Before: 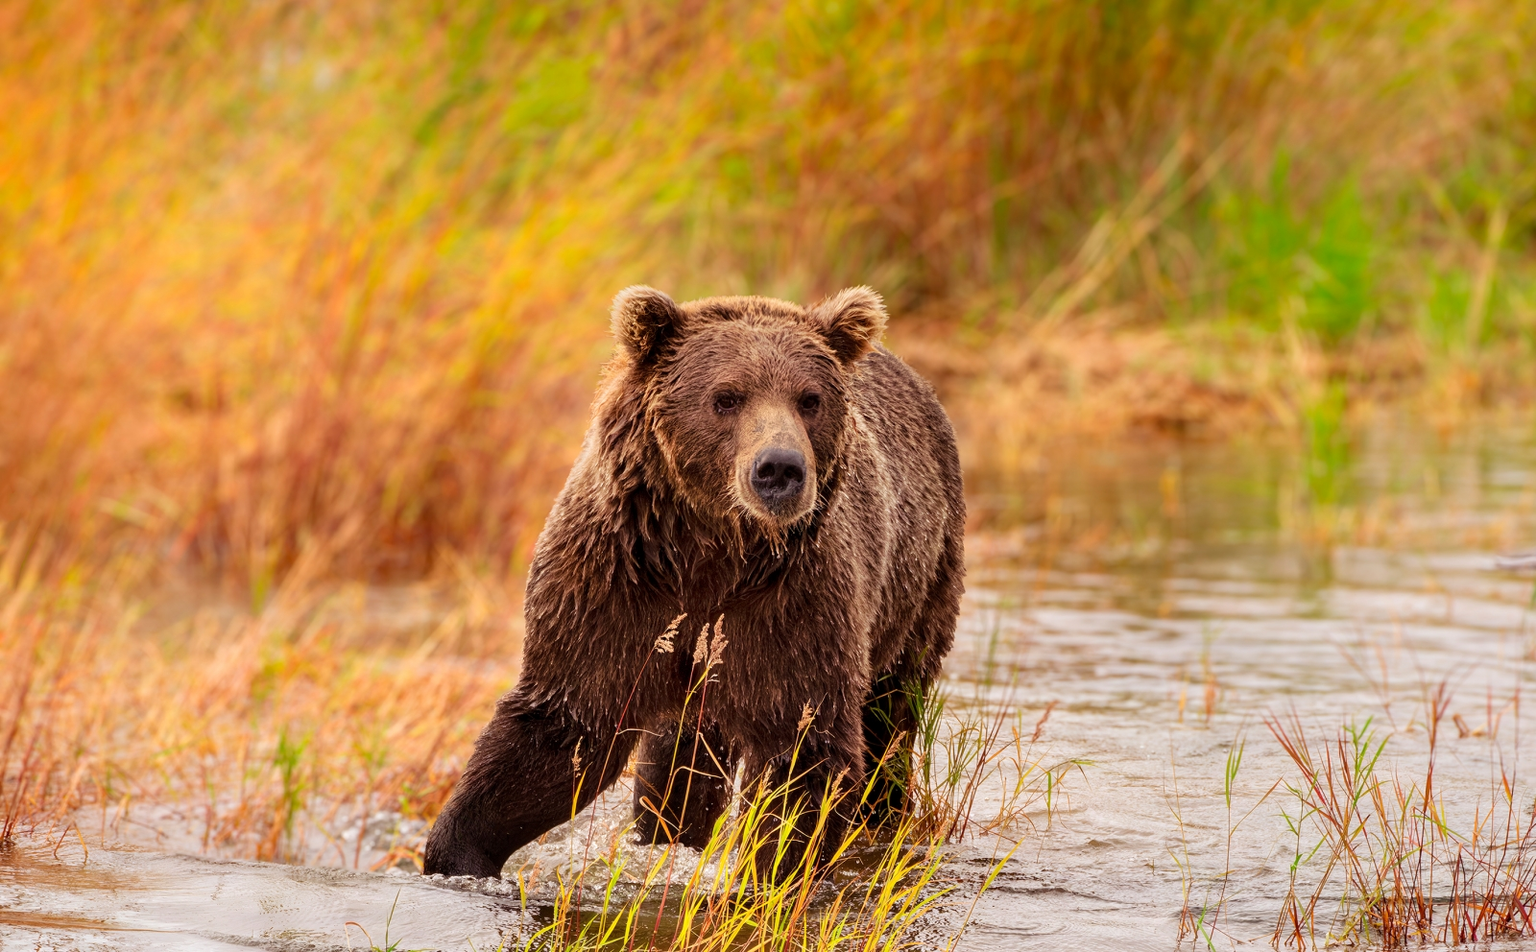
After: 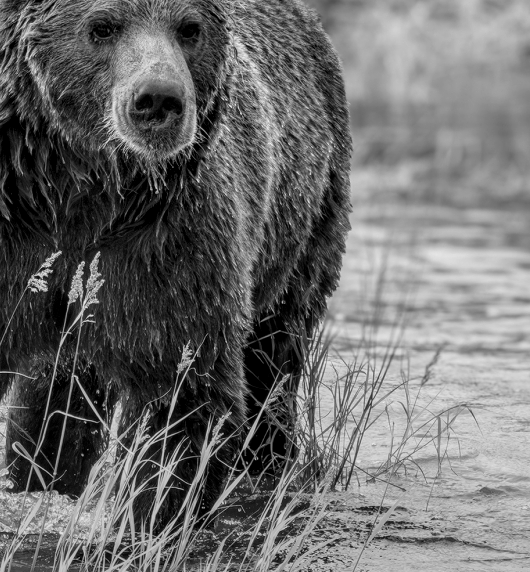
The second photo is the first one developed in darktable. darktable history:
local contrast: on, module defaults
exposure: compensate highlight preservation false
graduated density: rotation -180°, offset 24.95
crop: left 40.878%, top 39.176%, right 25.993%, bottom 3.081%
monochrome: on, module defaults
